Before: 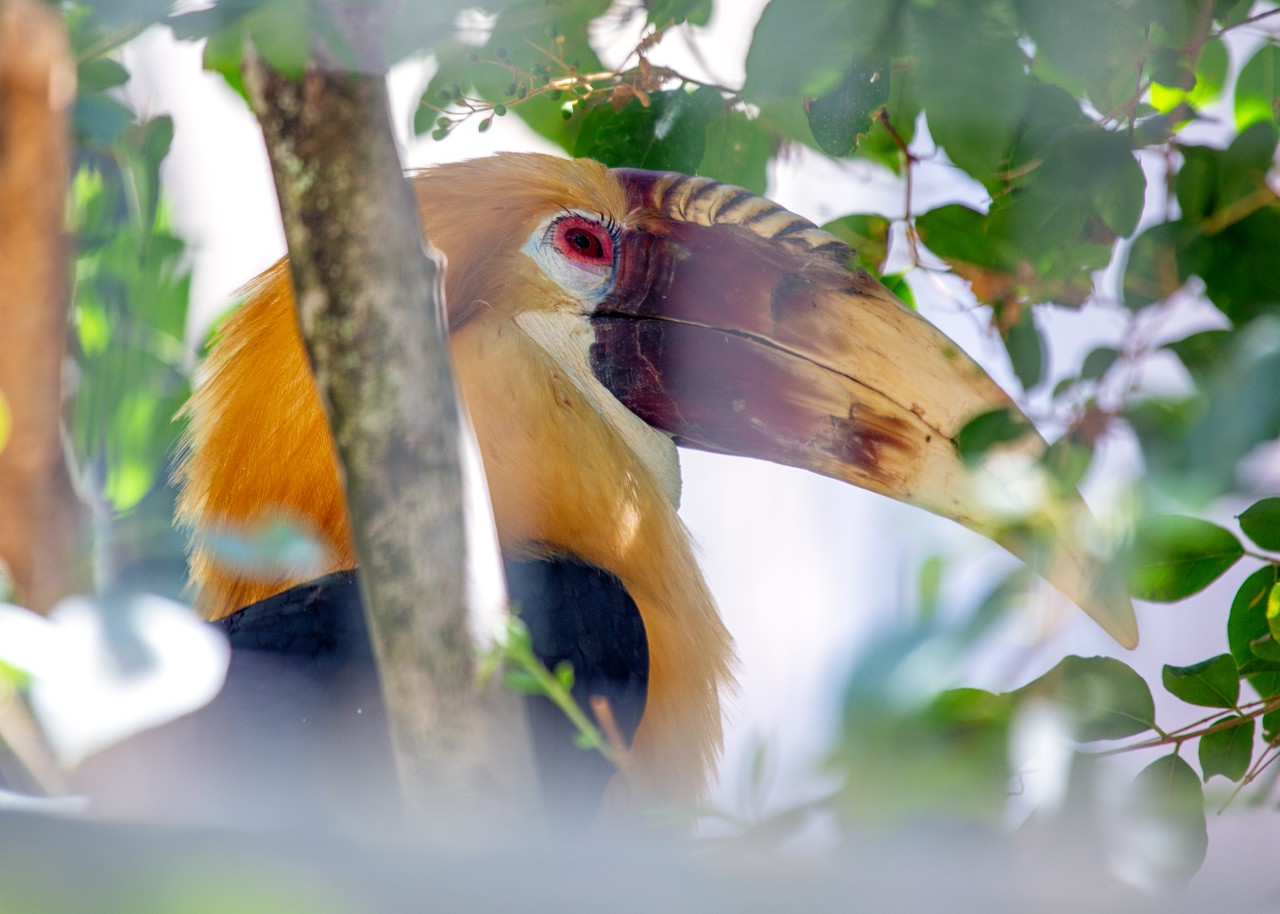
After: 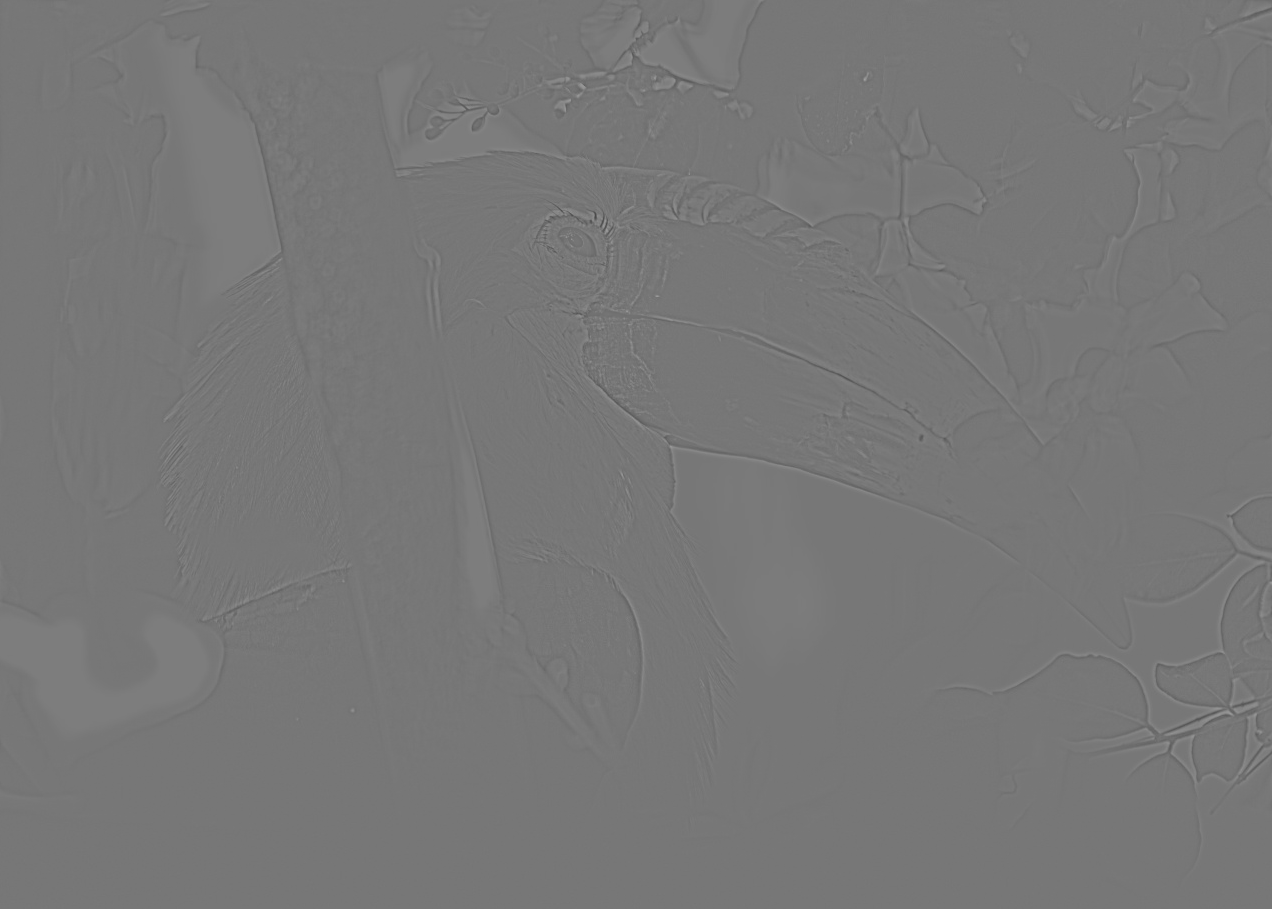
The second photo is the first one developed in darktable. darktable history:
local contrast: on, module defaults
crop and rotate: left 0.614%, top 0.179%, bottom 0.309%
exposure: black level correction 0, exposure 0.2 EV, compensate exposure bias true, compensate highlight preservation false
highpass: sharpness 9.84%, contrast boost 9.94%
